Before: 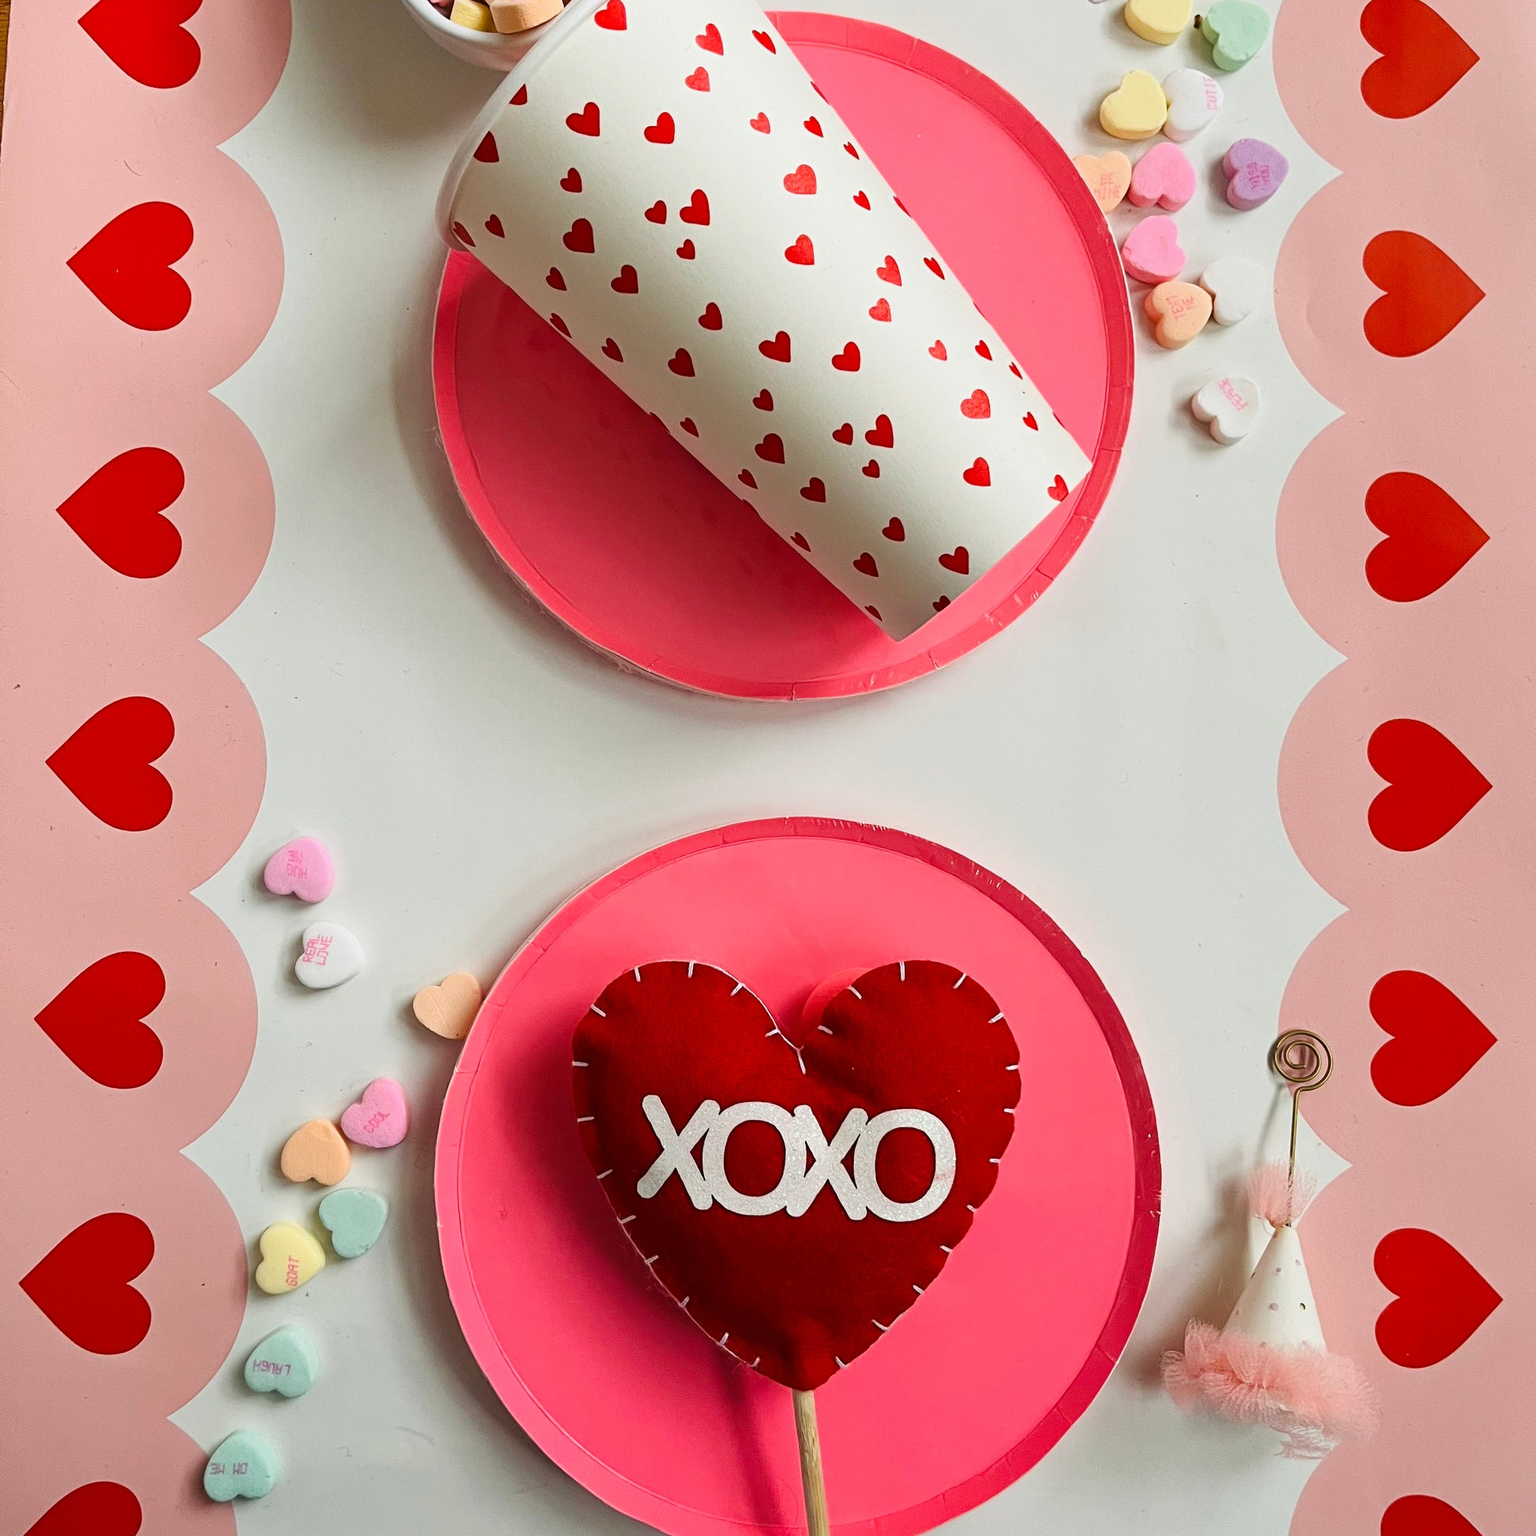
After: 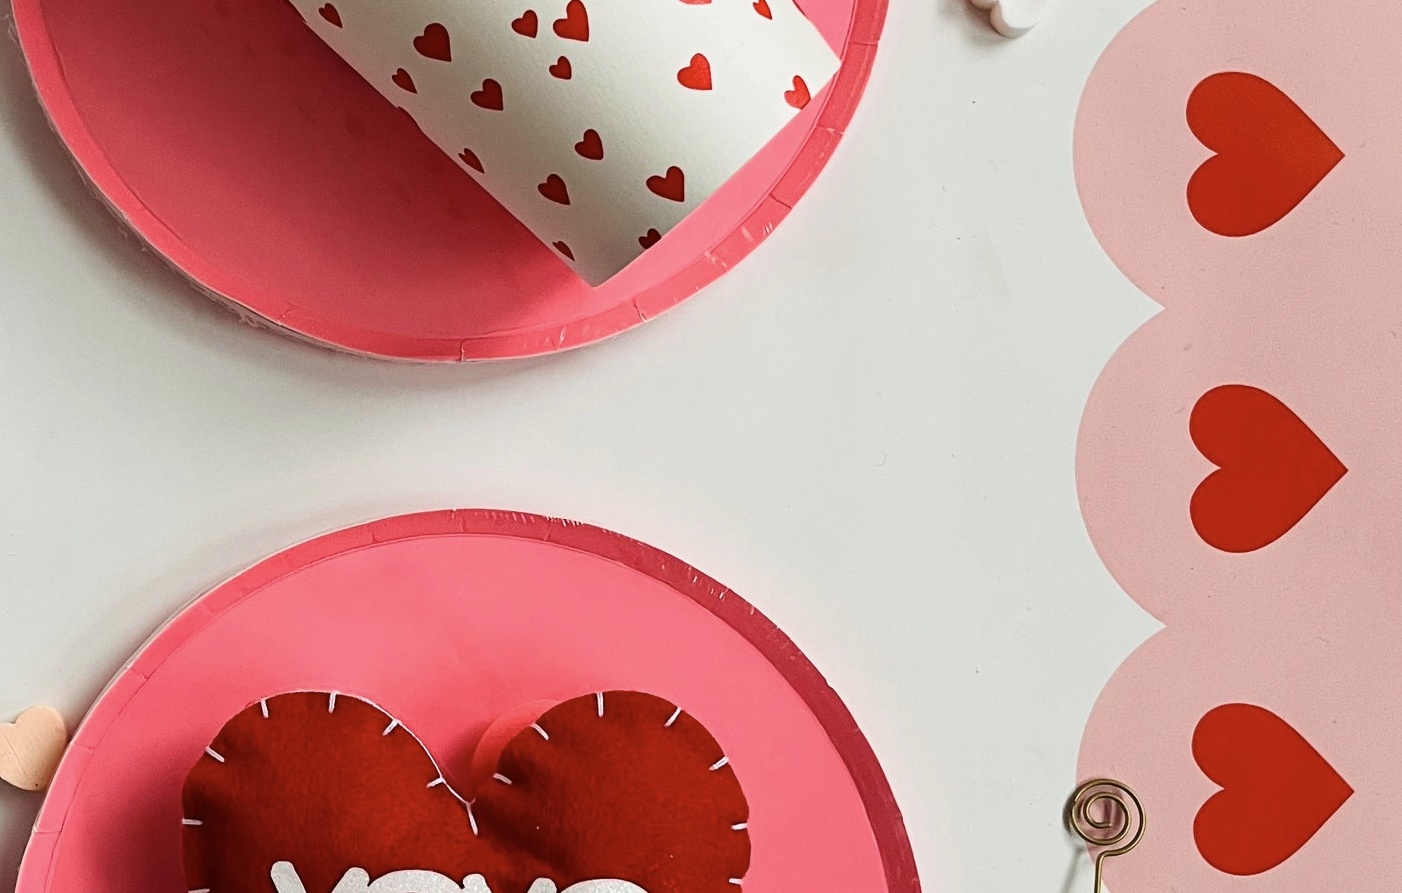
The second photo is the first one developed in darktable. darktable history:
crop and rotate: left 27.938%, top 27.046%, bottom 27.046%
contrast brightness saturation: contrast 0.11, saturation -0.17
